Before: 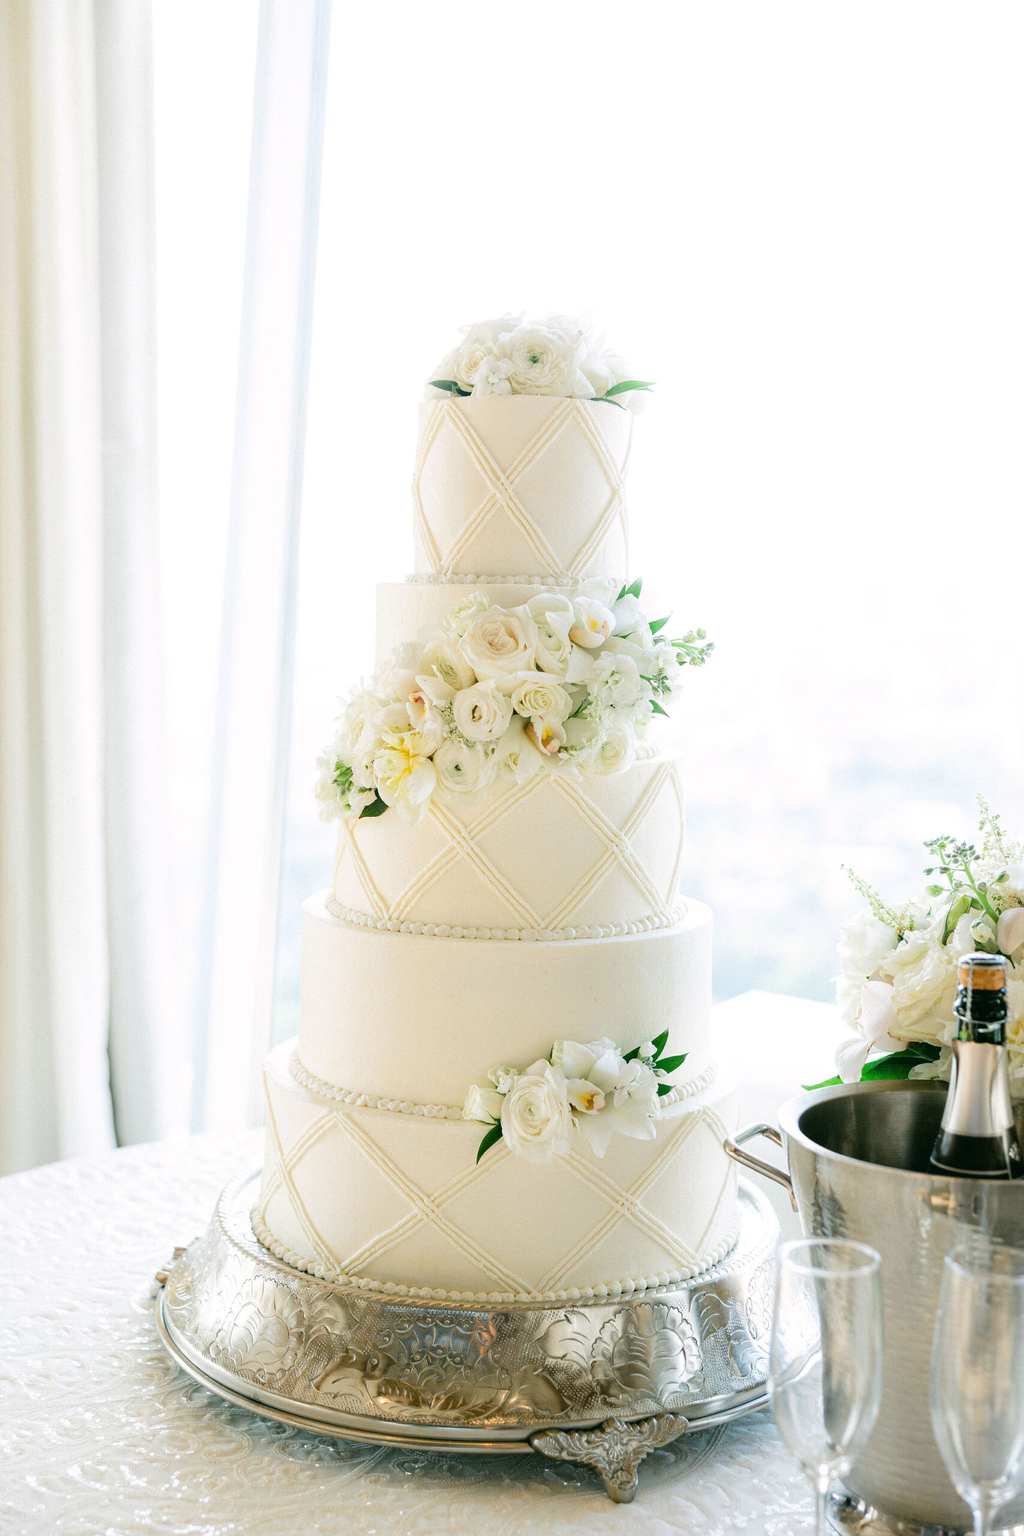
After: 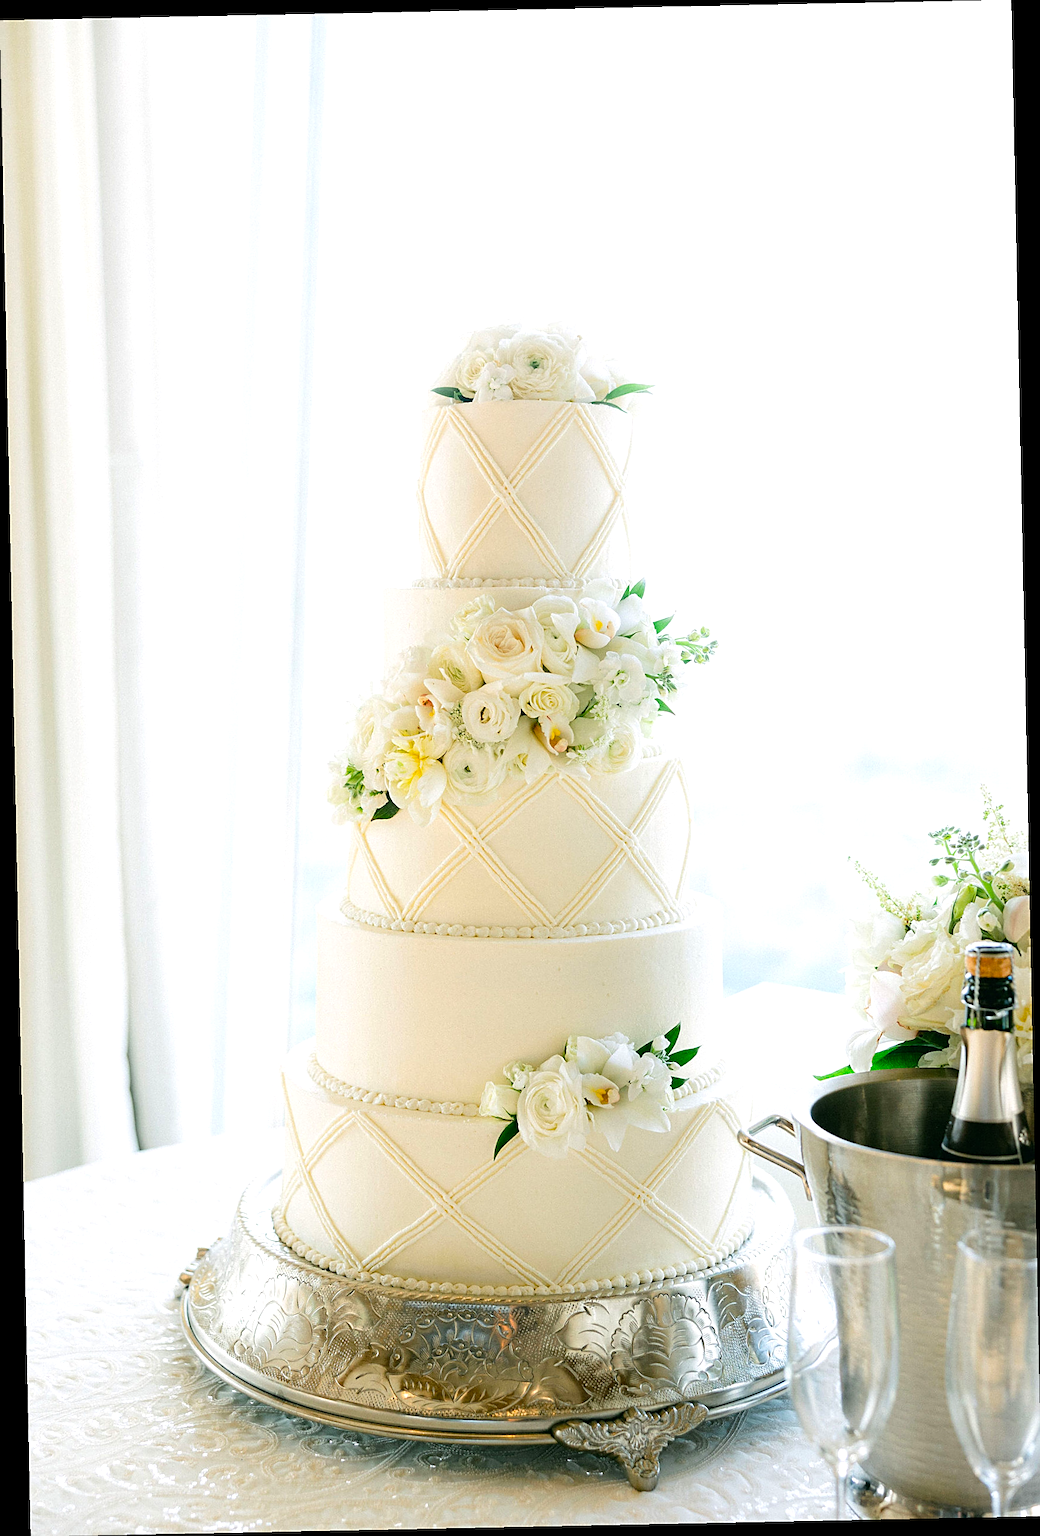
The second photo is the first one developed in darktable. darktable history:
color balance: contrast 6.48%, output saturation 113.3%
sharpen: on, module defaults
rotate and perspective: rotation -1.17°, automatic cropping off
